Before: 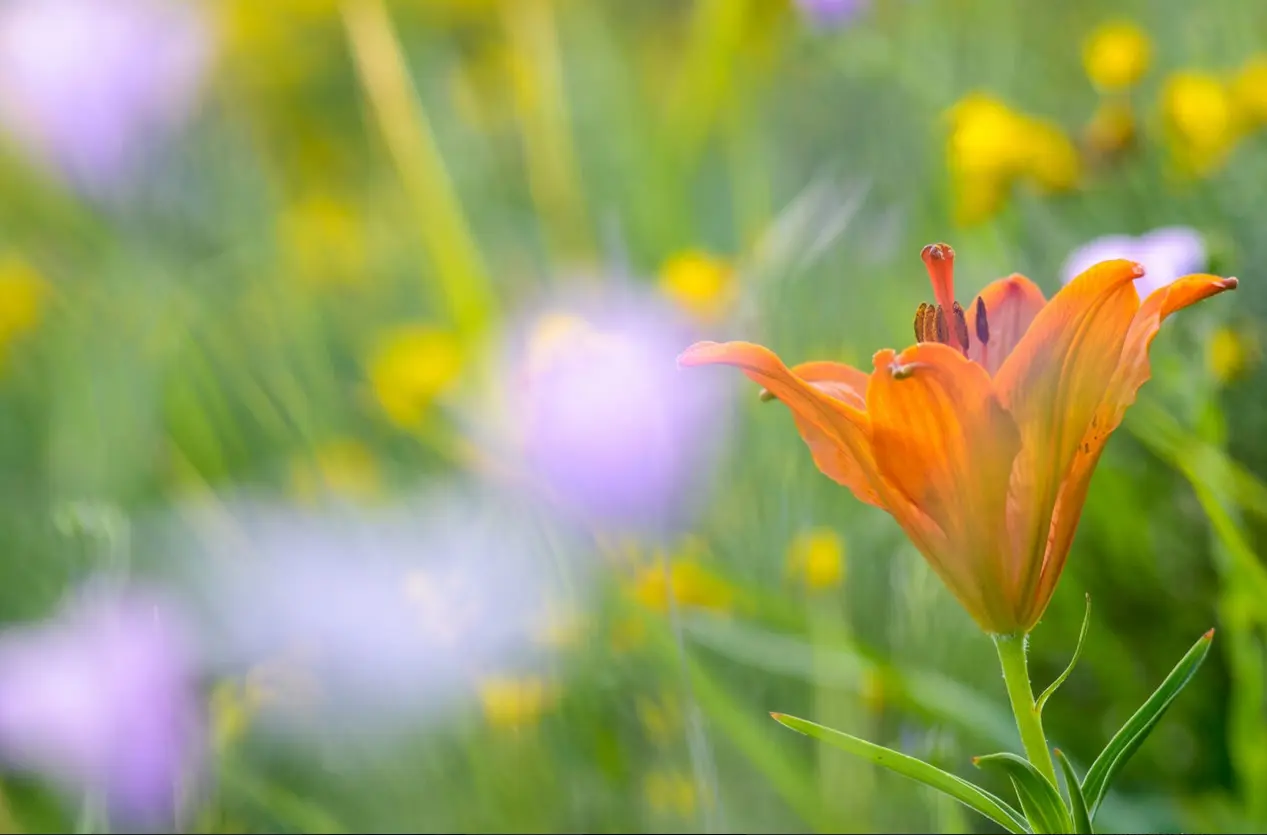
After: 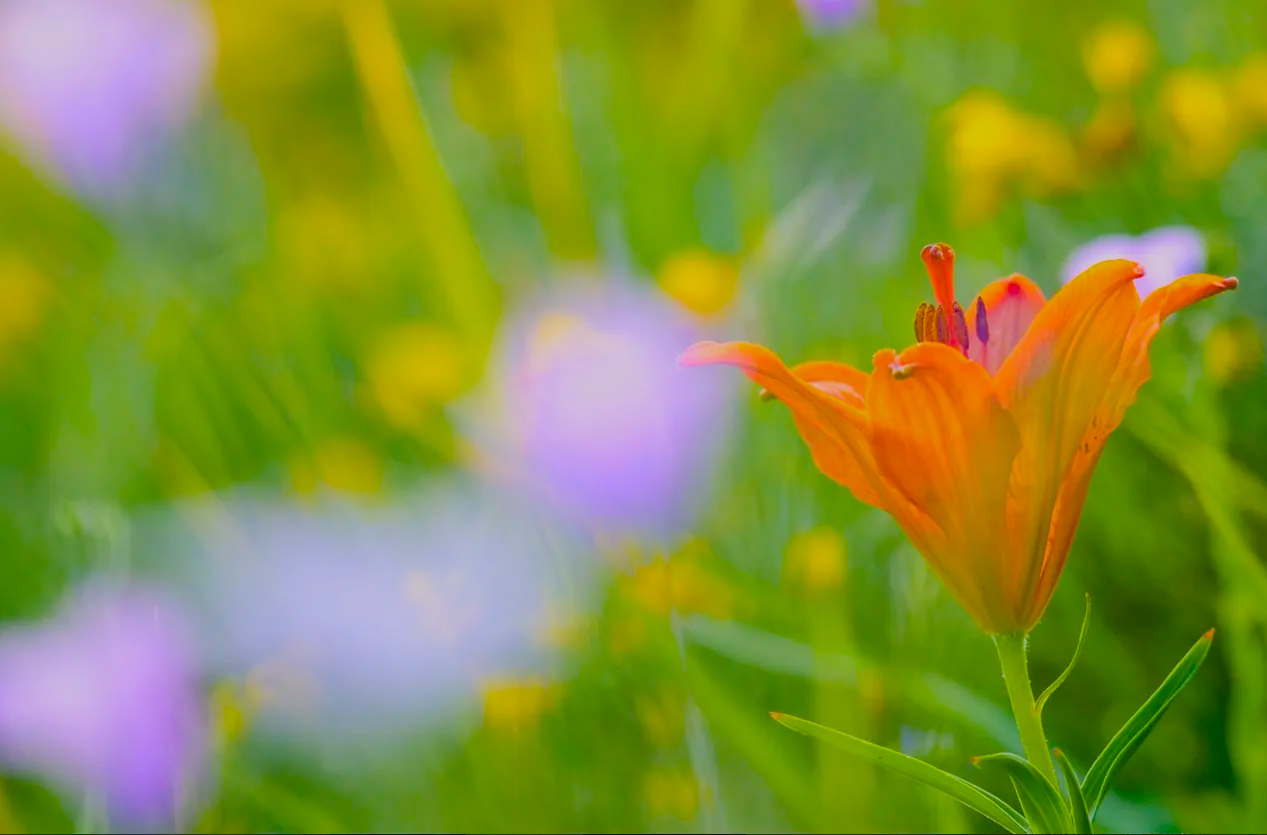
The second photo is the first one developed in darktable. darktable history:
color balance rgb: perceptual saturation grading › global saturation 36.619%, perceptual saturation grading › shadows 35.3%, global vibrance 24.336%, contrast -24.701%
